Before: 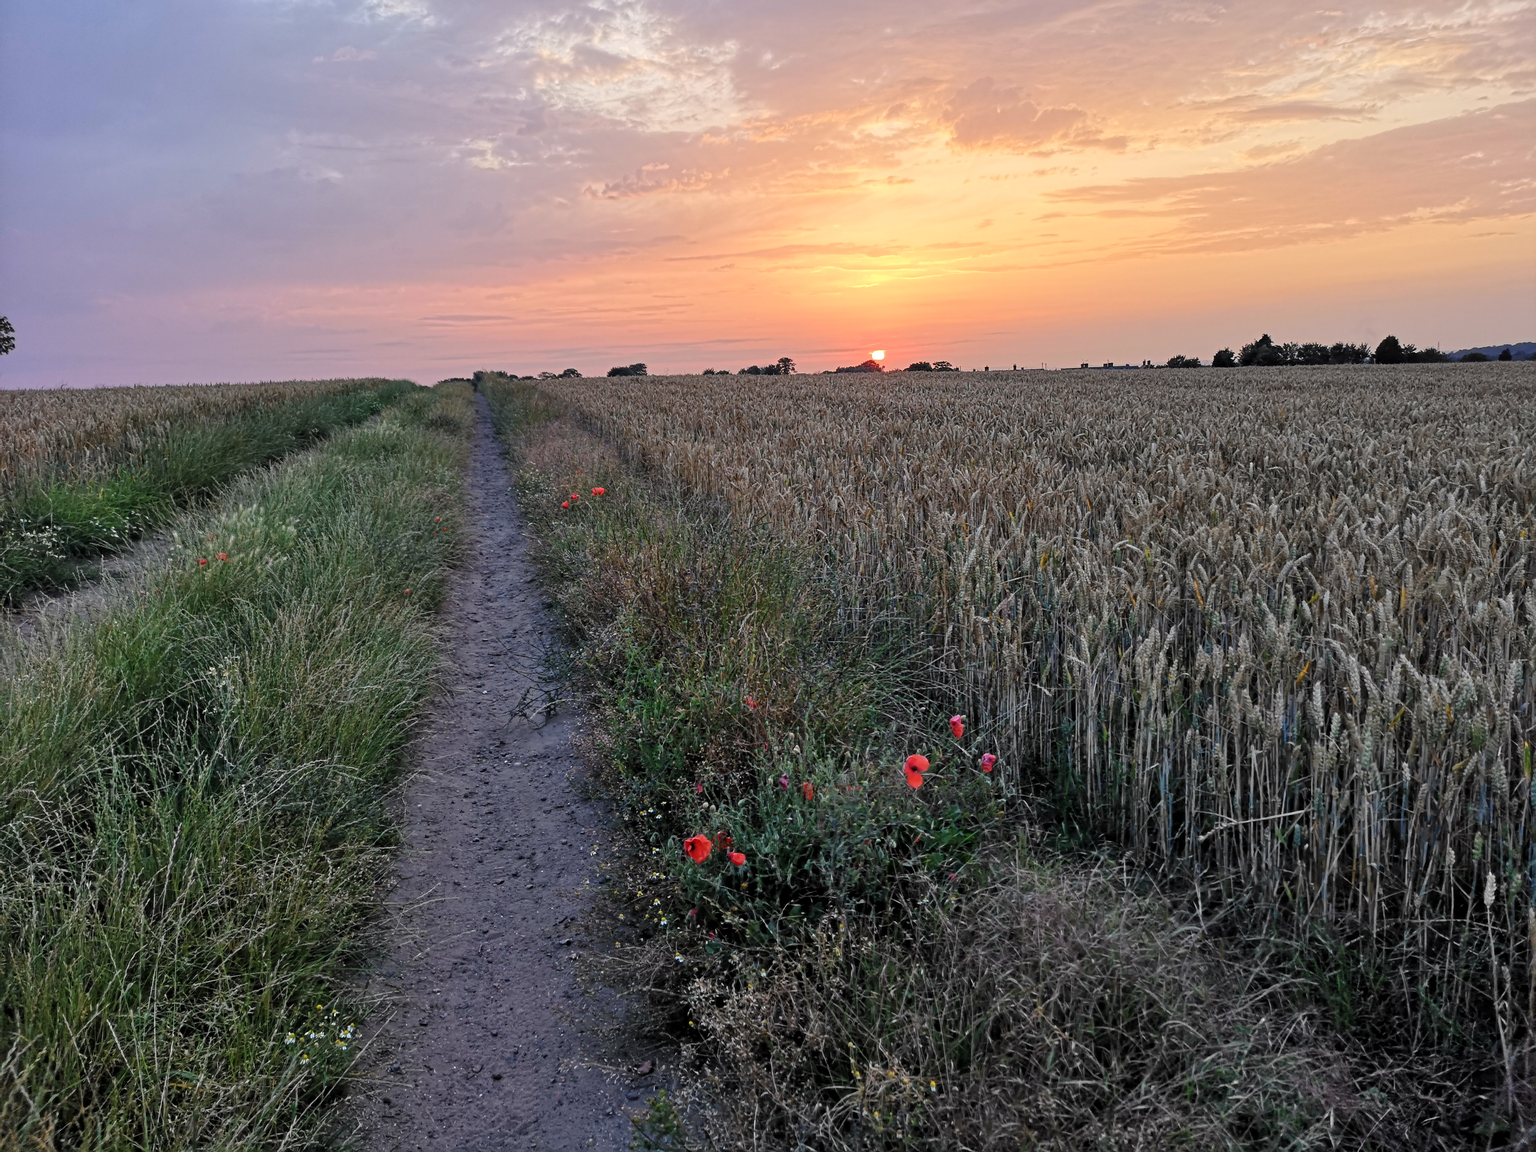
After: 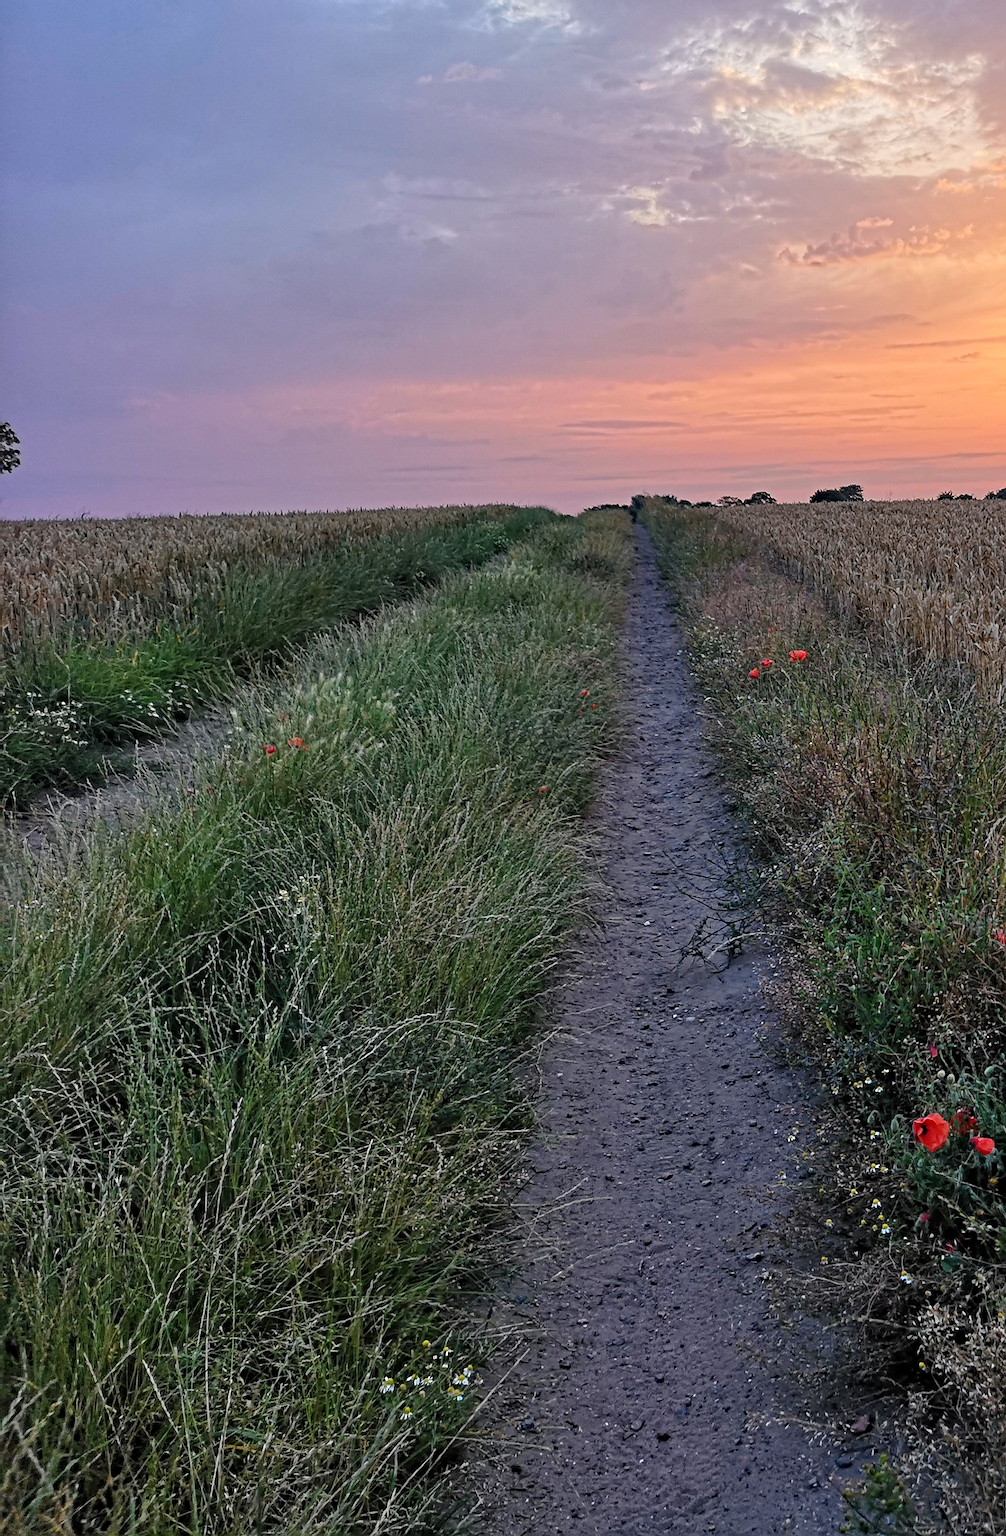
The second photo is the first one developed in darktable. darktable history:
sharpen: radius 1.864, amount 0.398, threshold 1.271
haze removal: strength 0.29, distance 0.25, compatibility mode true, adaptive false
crop and rotate: left 0%, top 0%, right 50.845%
